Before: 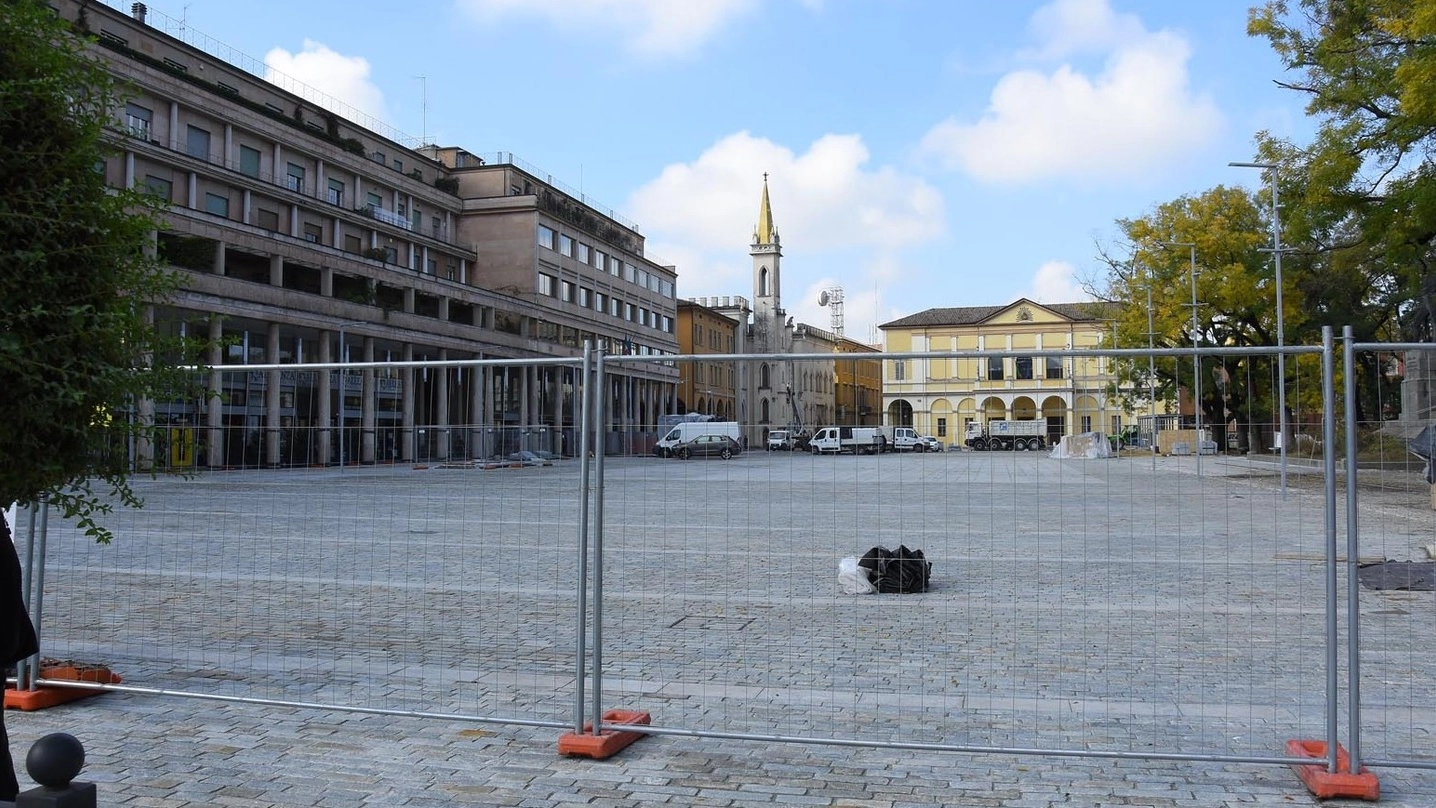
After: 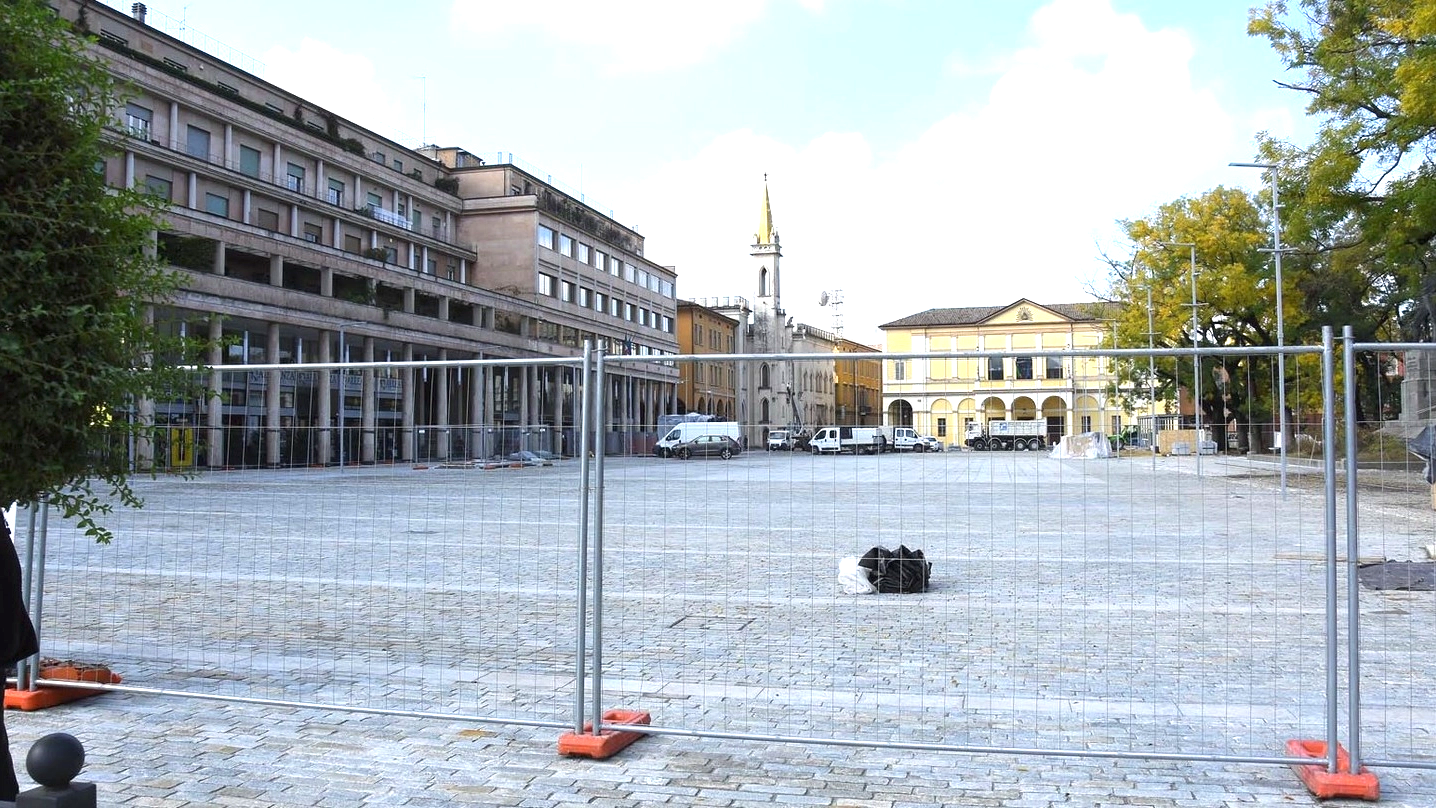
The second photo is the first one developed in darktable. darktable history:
exposure: black level correction 0, exposure 1.101 EV, compensate highlight preservation false
tone equalizer: on, module defaults
